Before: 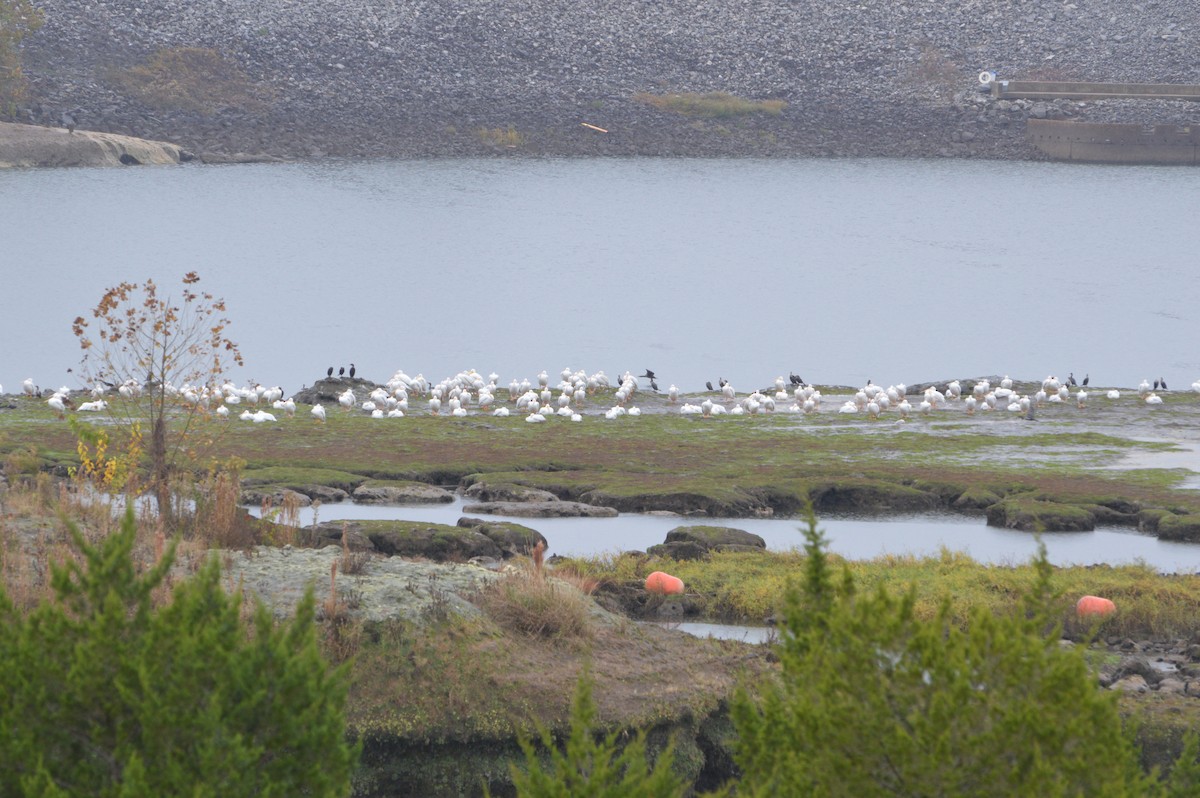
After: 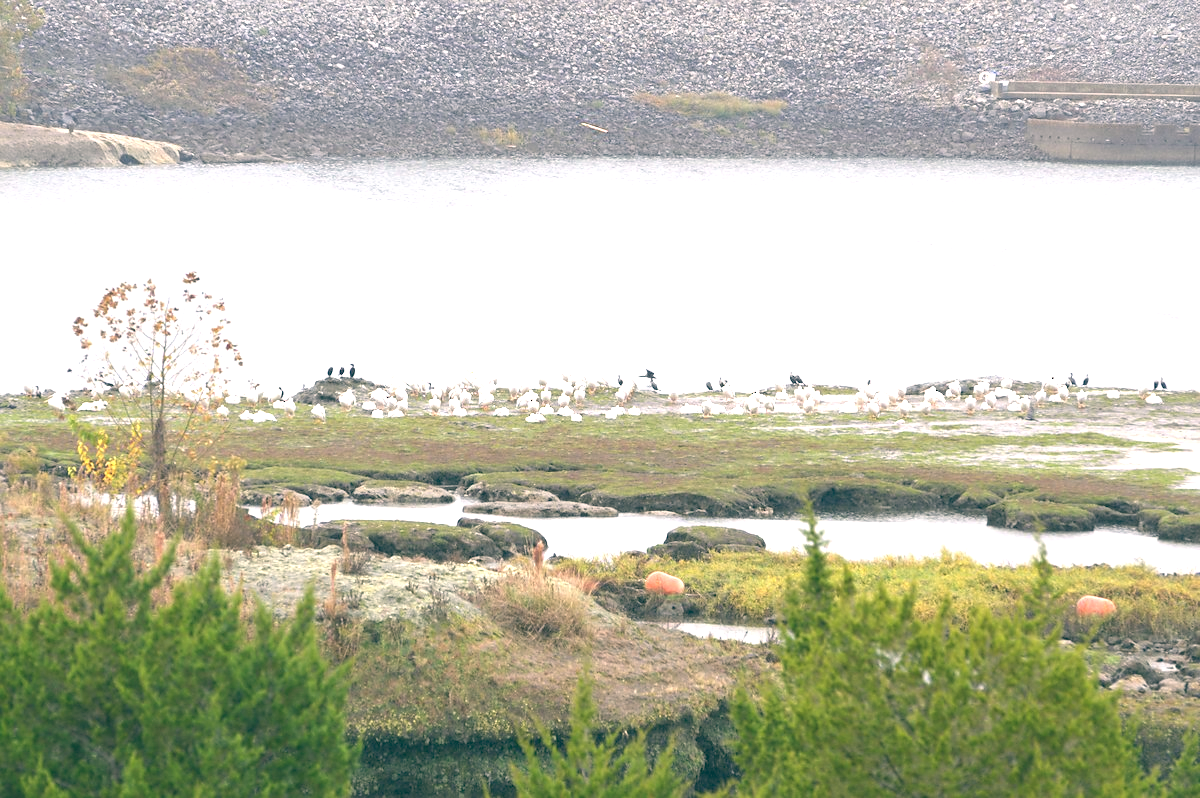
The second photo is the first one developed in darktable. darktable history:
sharpen: radius 1.458, amount 0.398, threshold 1.271
exposure: black level correction 0, exposure 1.1 EV, compensate exposure bias true, compensate highlight preservation false
color balance: lift [1.005, 0.99, 1.007, 1.01], gamma [1, 0.979, 1.011, 1.021], gain [0.923, 1.098, 1.025, 0.902], input saturation 90.45%, contrast 7.73%, output saturation 105.91%
